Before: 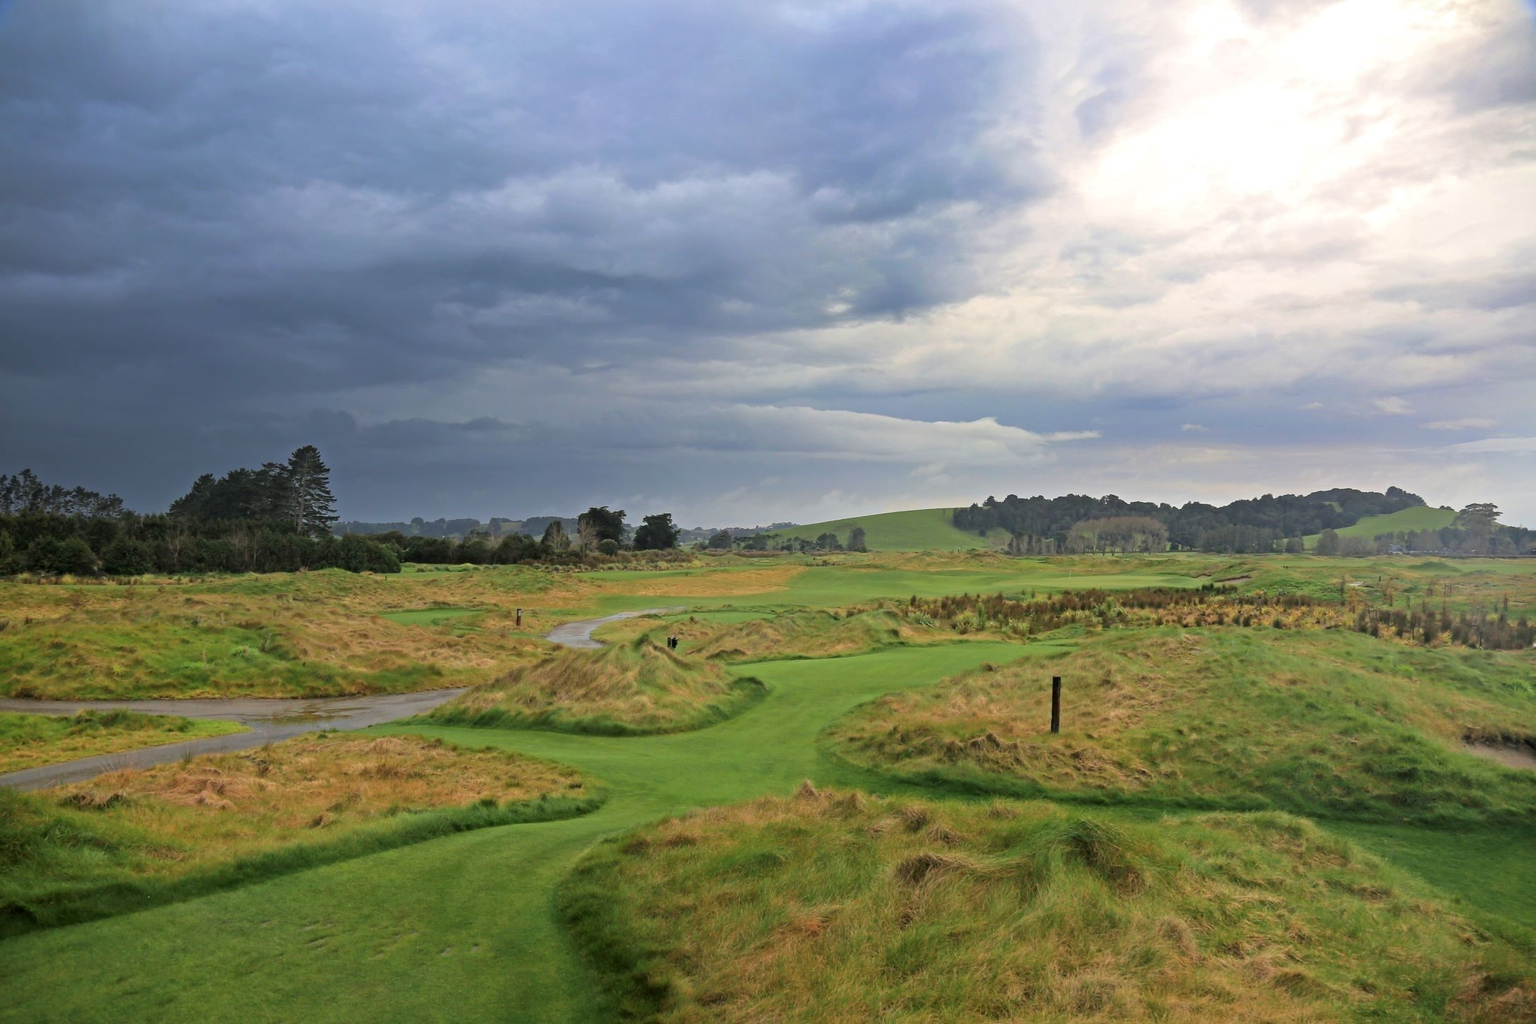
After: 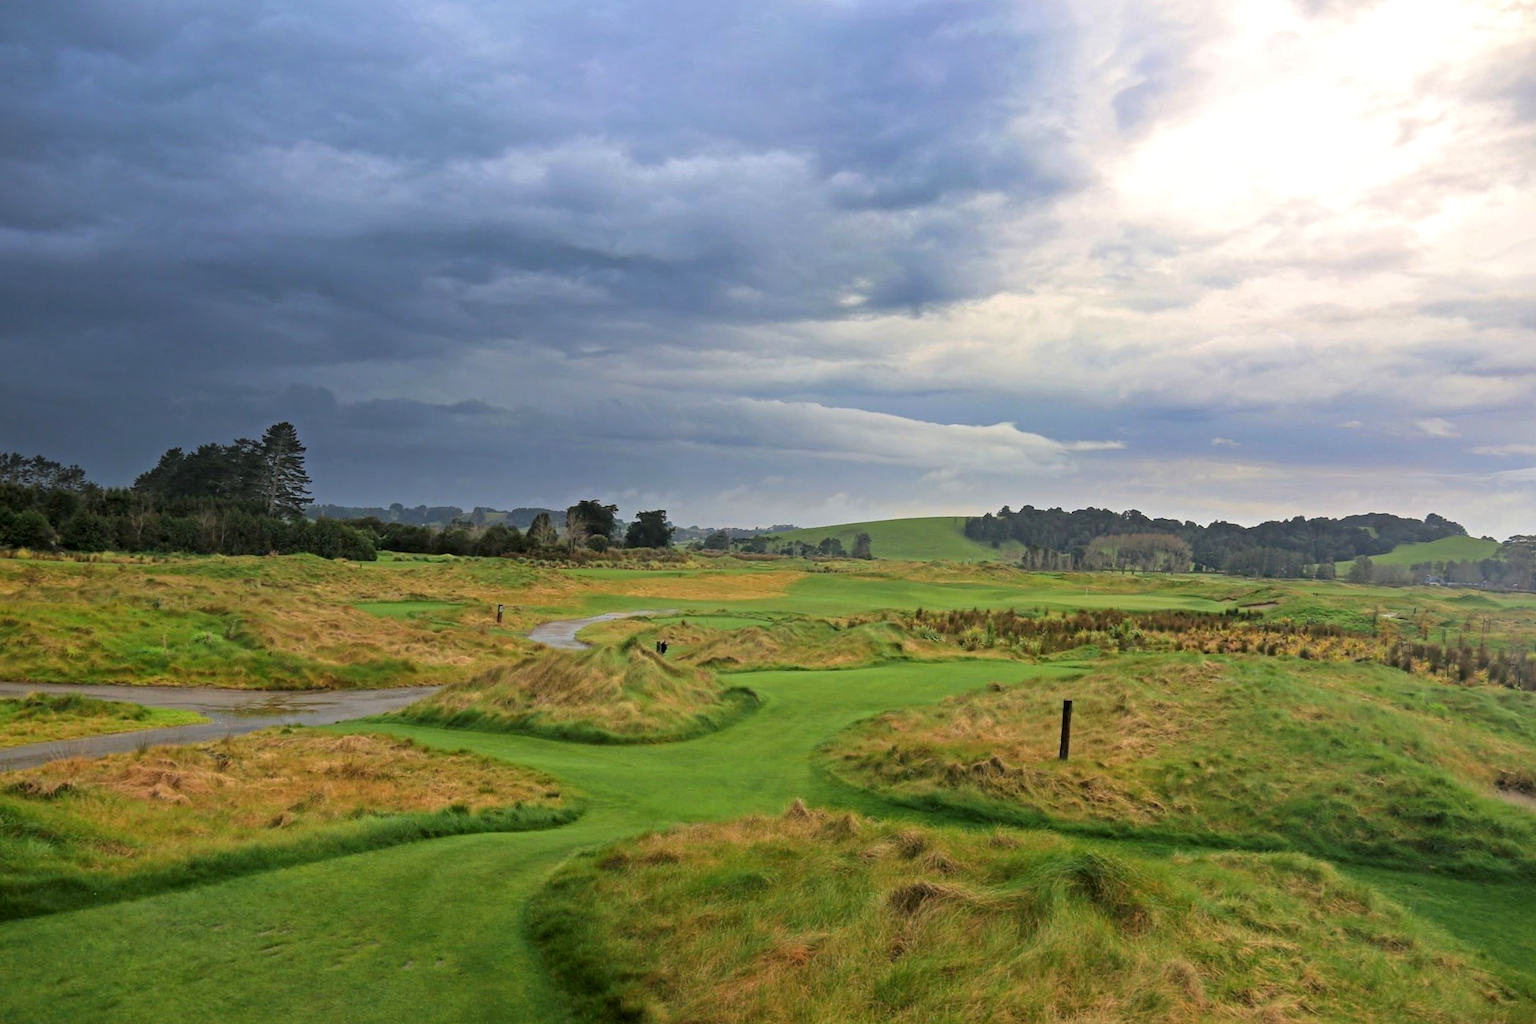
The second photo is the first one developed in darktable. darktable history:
contrast brightness saturation: saturation 0.13
local contrast: highlights 100%, shadows 100%, detail 120%, midtone range 0.2
crop and rotate: angle -2.38°
